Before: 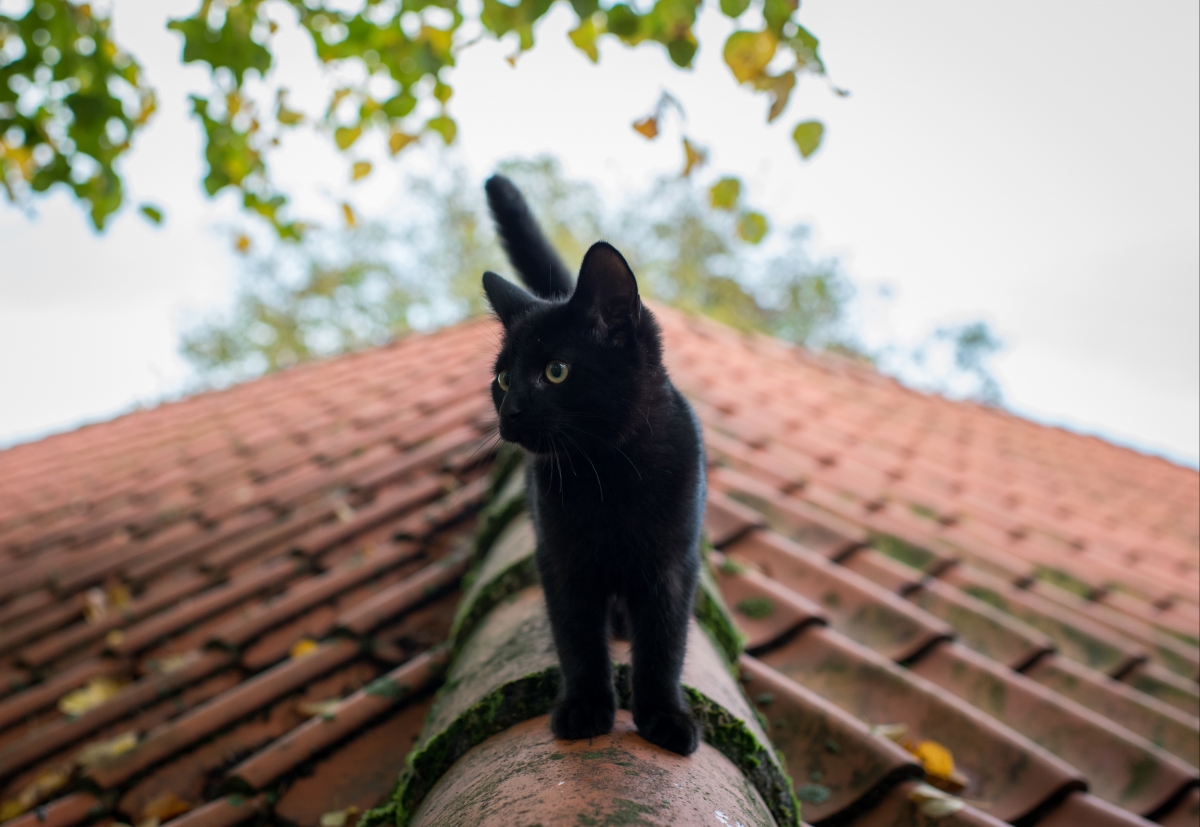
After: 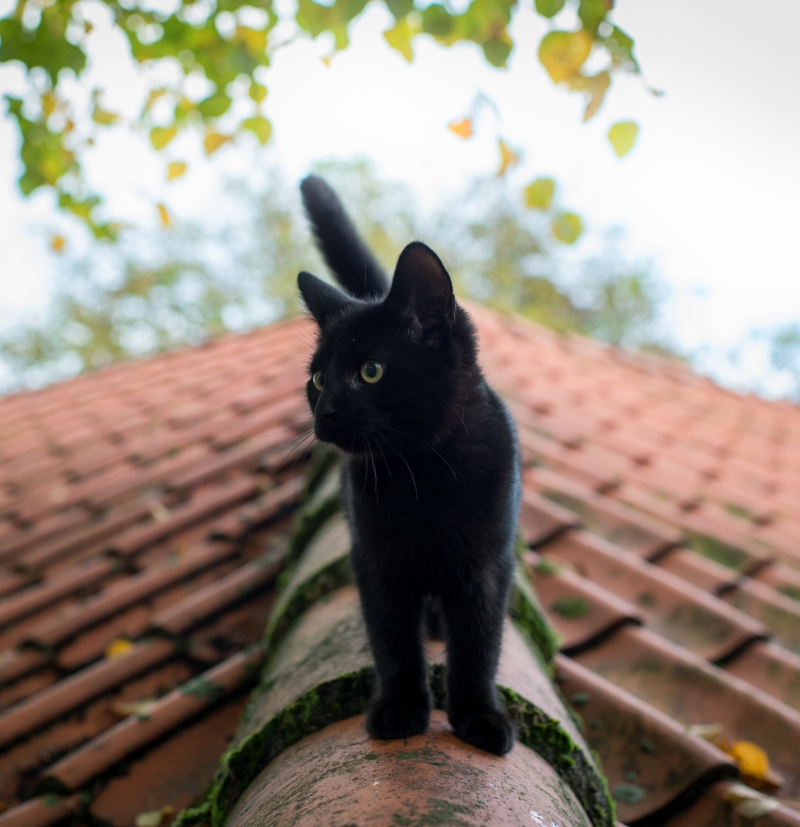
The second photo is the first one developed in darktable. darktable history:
crop and rotate: left 15.446%, right 17.836%
tone equalizer: -8 EV -0.55 EV
bloom: size 9%, threshold 100%, strength 7%
